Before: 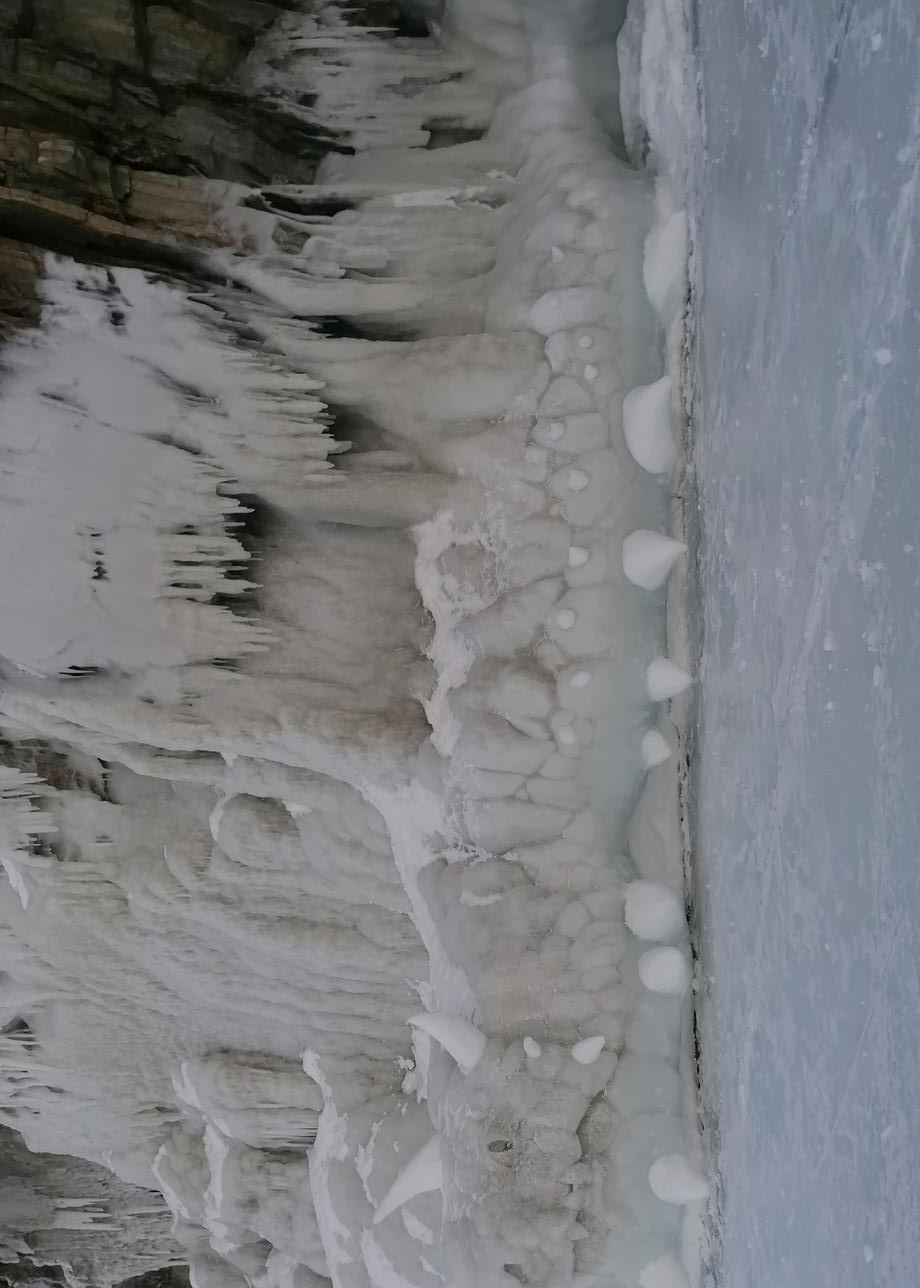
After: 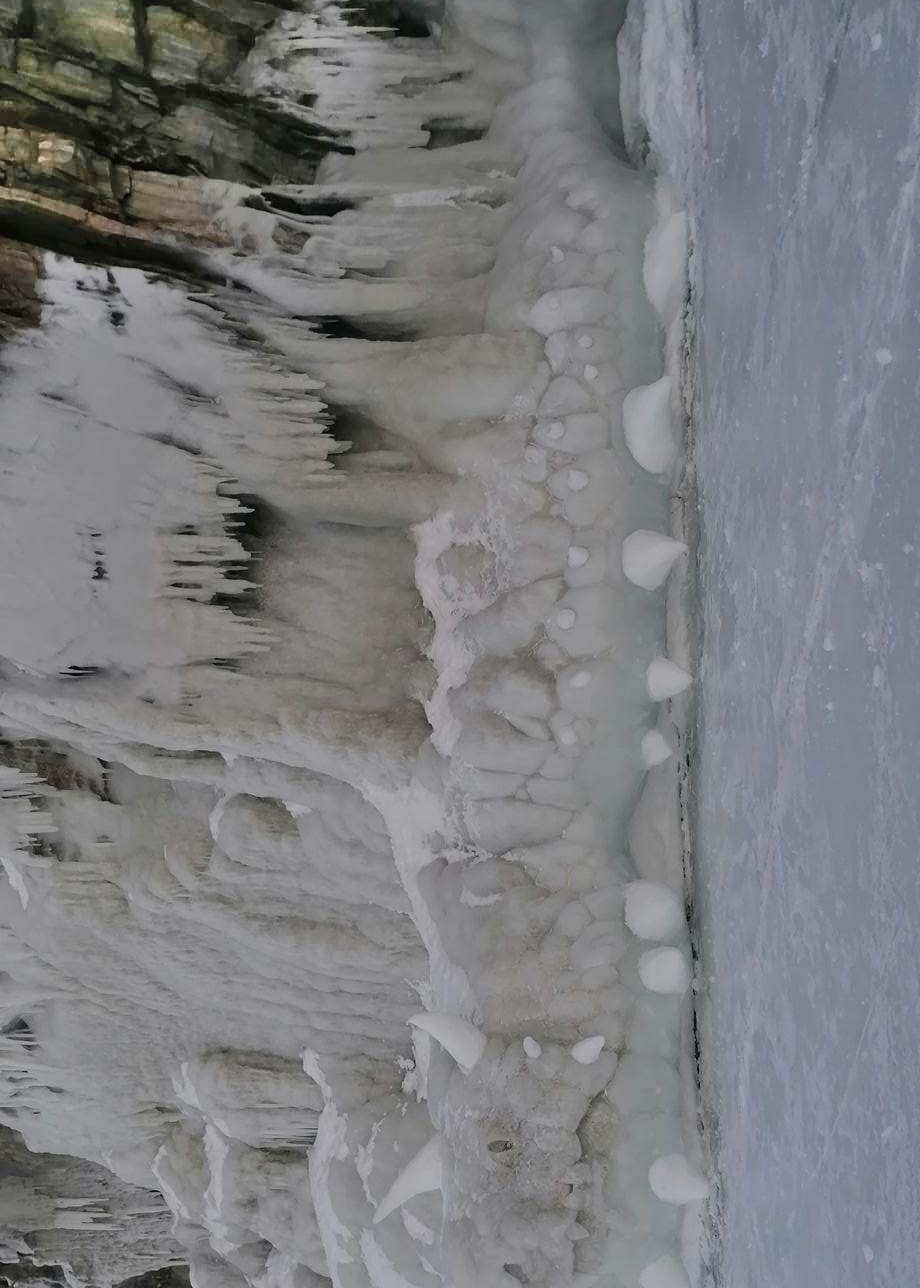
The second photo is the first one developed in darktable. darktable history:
shadows and highlights: shadows 75.41, highlights -60.56, soften with gaussian
